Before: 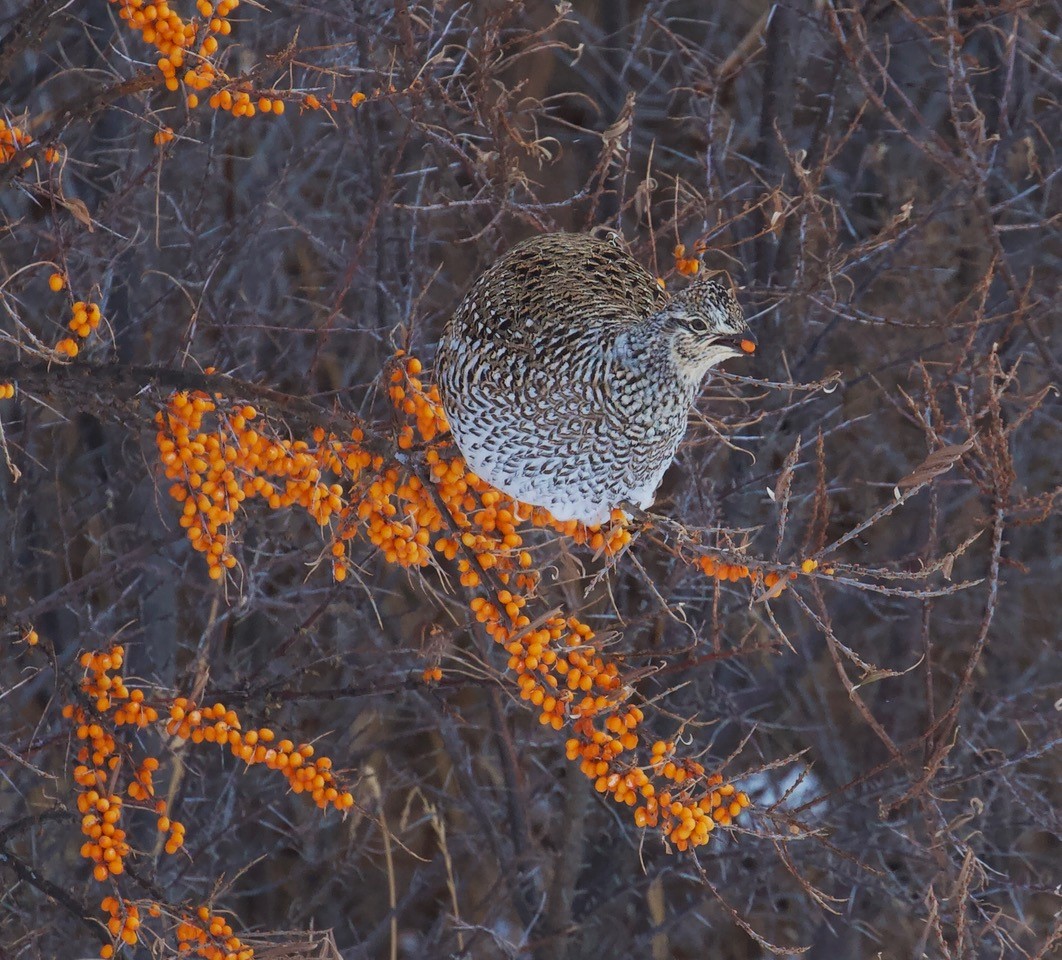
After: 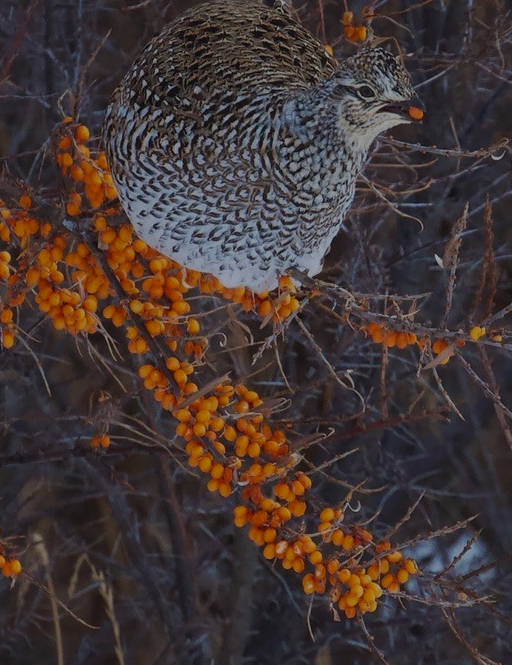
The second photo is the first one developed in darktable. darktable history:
shadows and highlights: shadows 13.66, white point adjustment 1.17, highlights -2.04, soften with gaussian
contrast brightness saturation: contrast 0.197, brightness 0.158, saturation 0.23
exposure: exposure -1.56 EV, compensate highlight preservation false
crop: left 31.334%, top 24.305%, right 20.381%, bottom 6.396%
